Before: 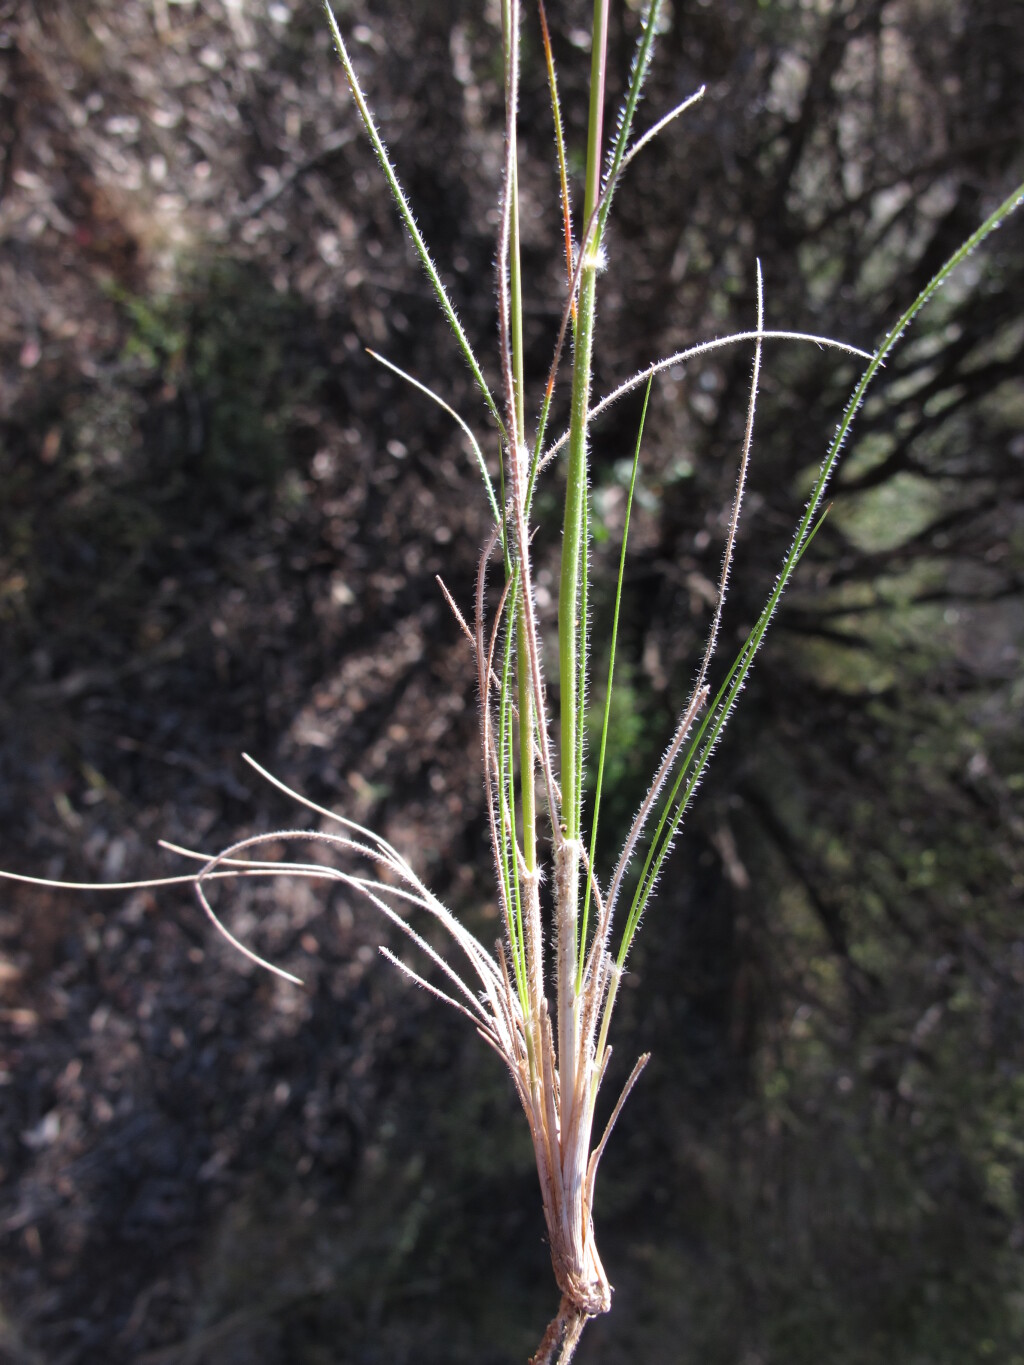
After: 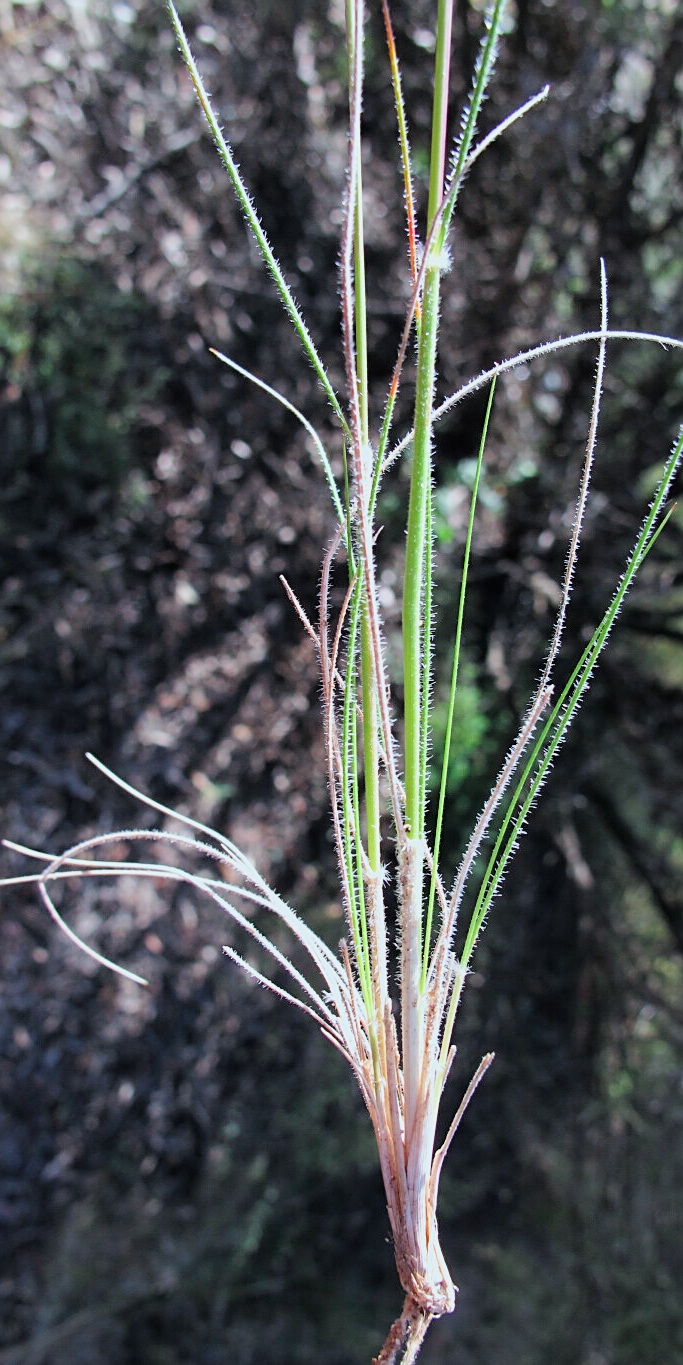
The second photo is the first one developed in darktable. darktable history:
exposure: exposure -0.153 EV, compensate exposure bias true, compensate highlight preservation false
color calibration: output R [0.948, 0.091, -0.04, 0], output G [-0.3, 1.384, -0.085, 0], output B [-0.108, 0.061, 1.08, 0], illuminant Planckian (black body), adaptation linear Bradford (ICC v4), x 0.364, y 0.367, temperature 4418 K
crop and rotate: left 15.288%, right 17.96%
tone equalizer: edges refinement/feathering 500, mask exposure compensation -1.57 EV, preserve details guided filter
filmic rgb: black relative exposure -7.65 EV, white relative exposure 4.56 EV, hardness 3.61
sharpen: on, module defaults
